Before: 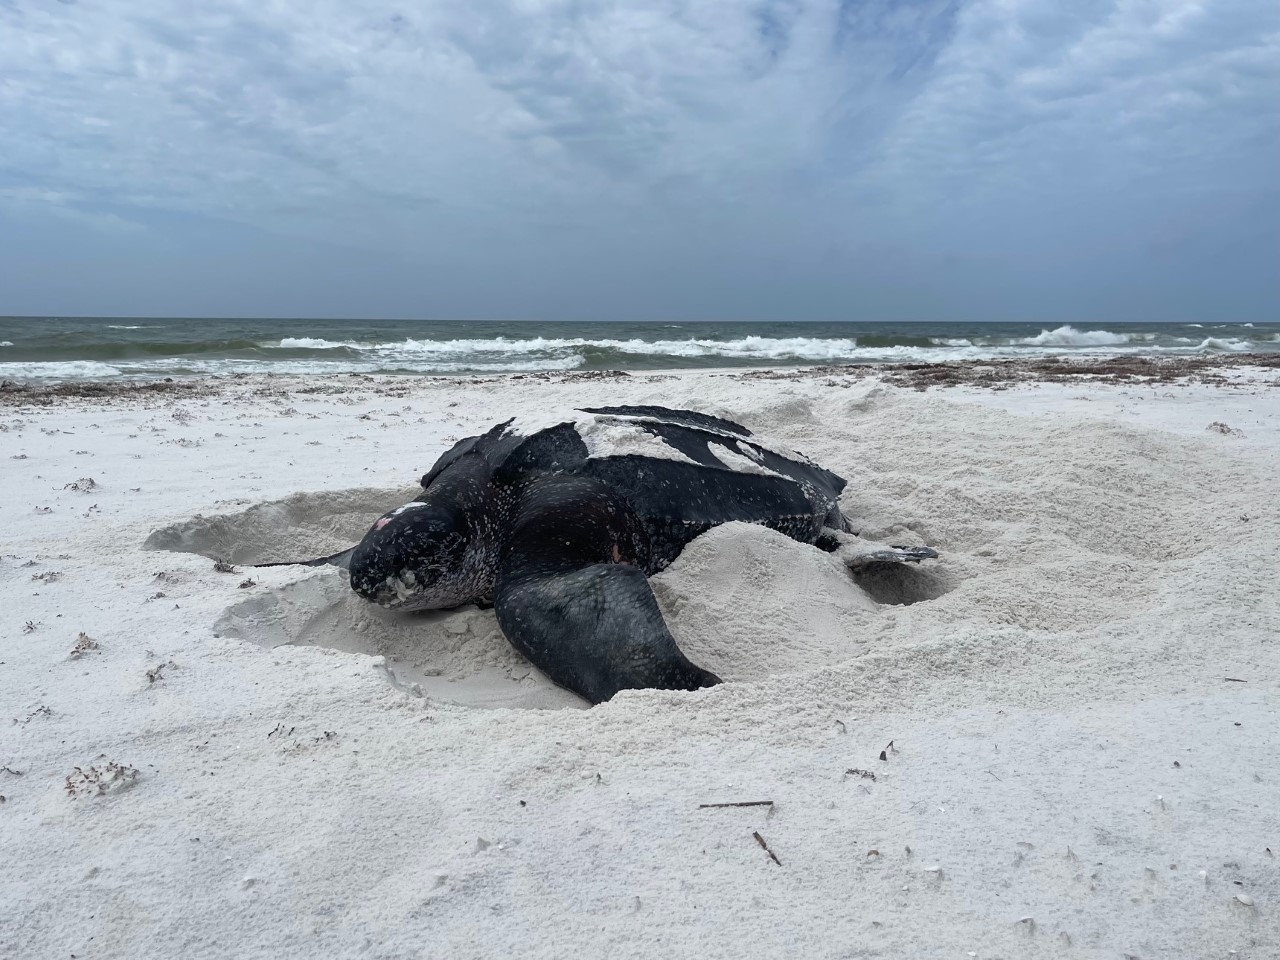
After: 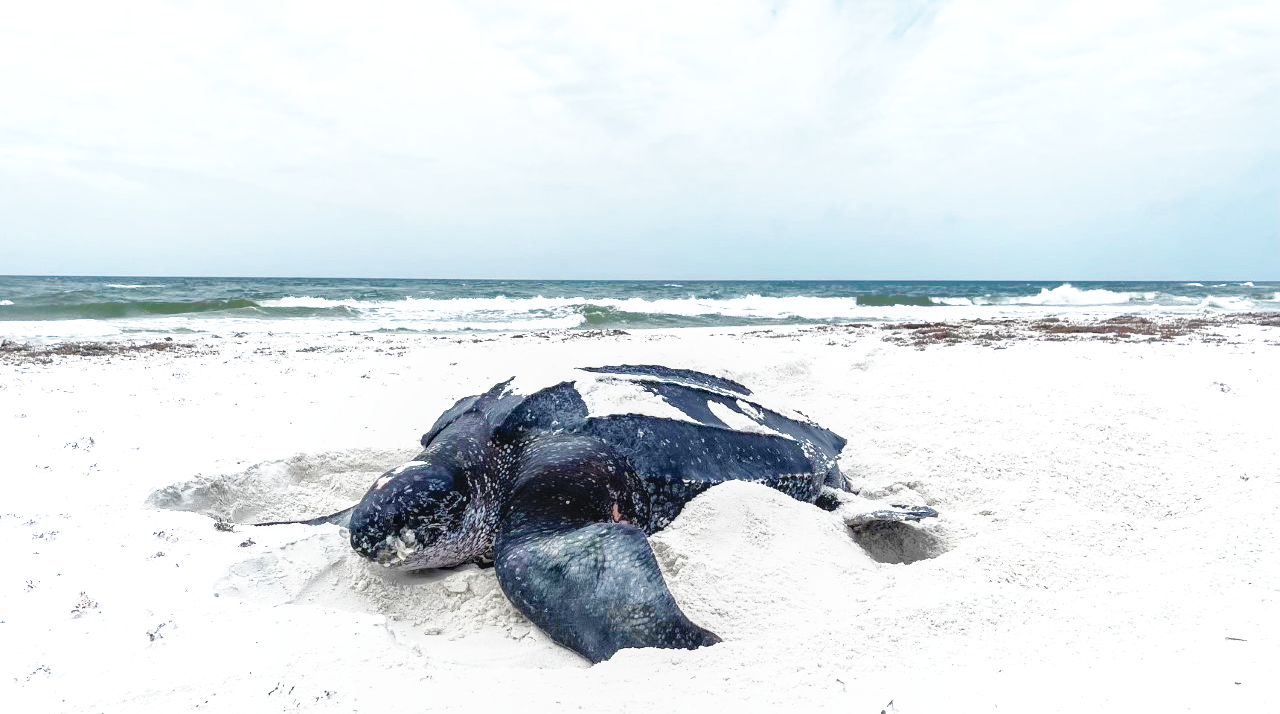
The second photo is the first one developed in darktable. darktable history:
exposure: black level correction -0.001, exposure 0.906 EV, compensate highlight preservation false
shadows and highlights: on, module defaults
local contrast: on, module defaults
crop: top 4.343%, bottom 21.233%
base curve: curves: ch0 [(0, 0) (0.007, 0.004) (0.027, 0.03) (0.046, 0.07) (0.207, 0.54) (0.442, 0.872) (0.673, 0.972) (1, 1)], preserve colors none
